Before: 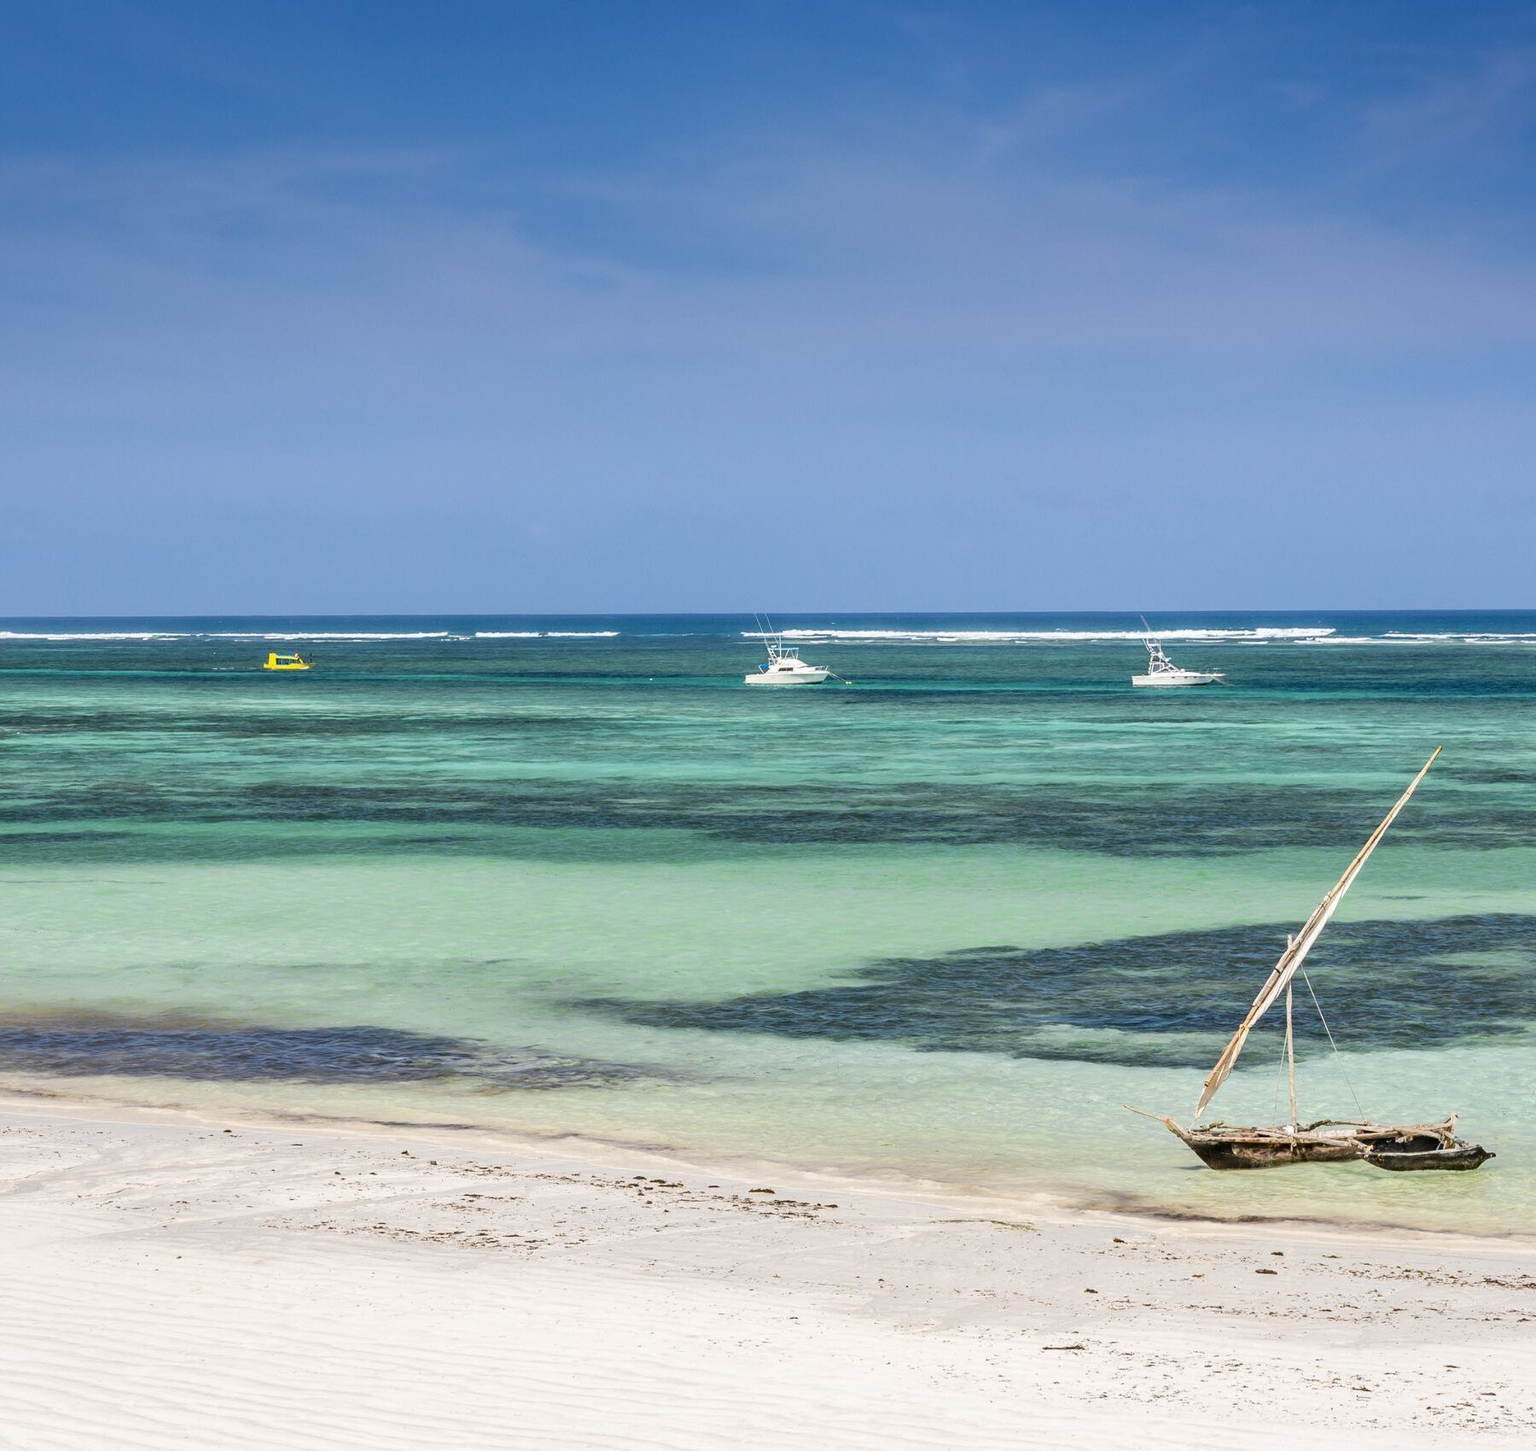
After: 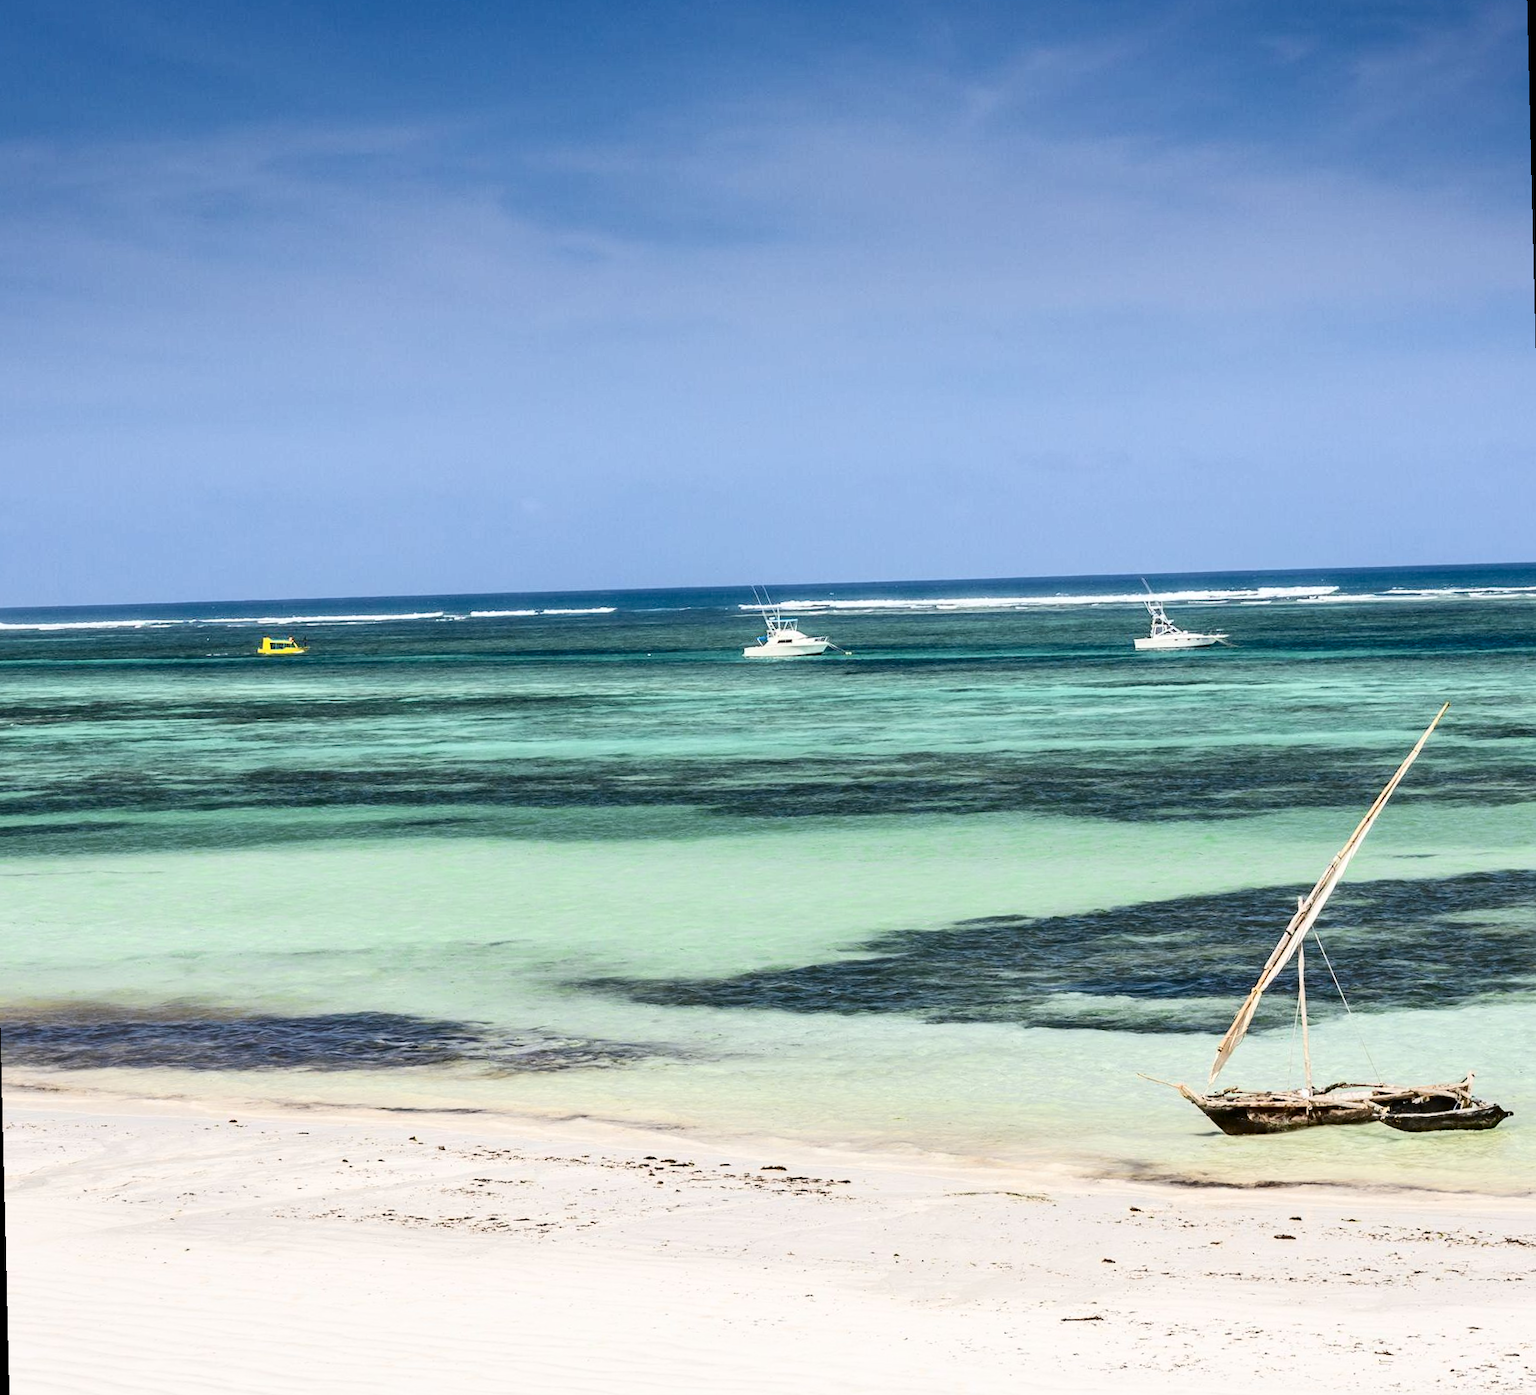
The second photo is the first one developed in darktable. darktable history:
contrast brightness saturation: contrast 0.28
rotate and perspective: rotation -1.42°, crop left 0.016, crop right 0.984, crop top 0.035, crop bottom 0.965
